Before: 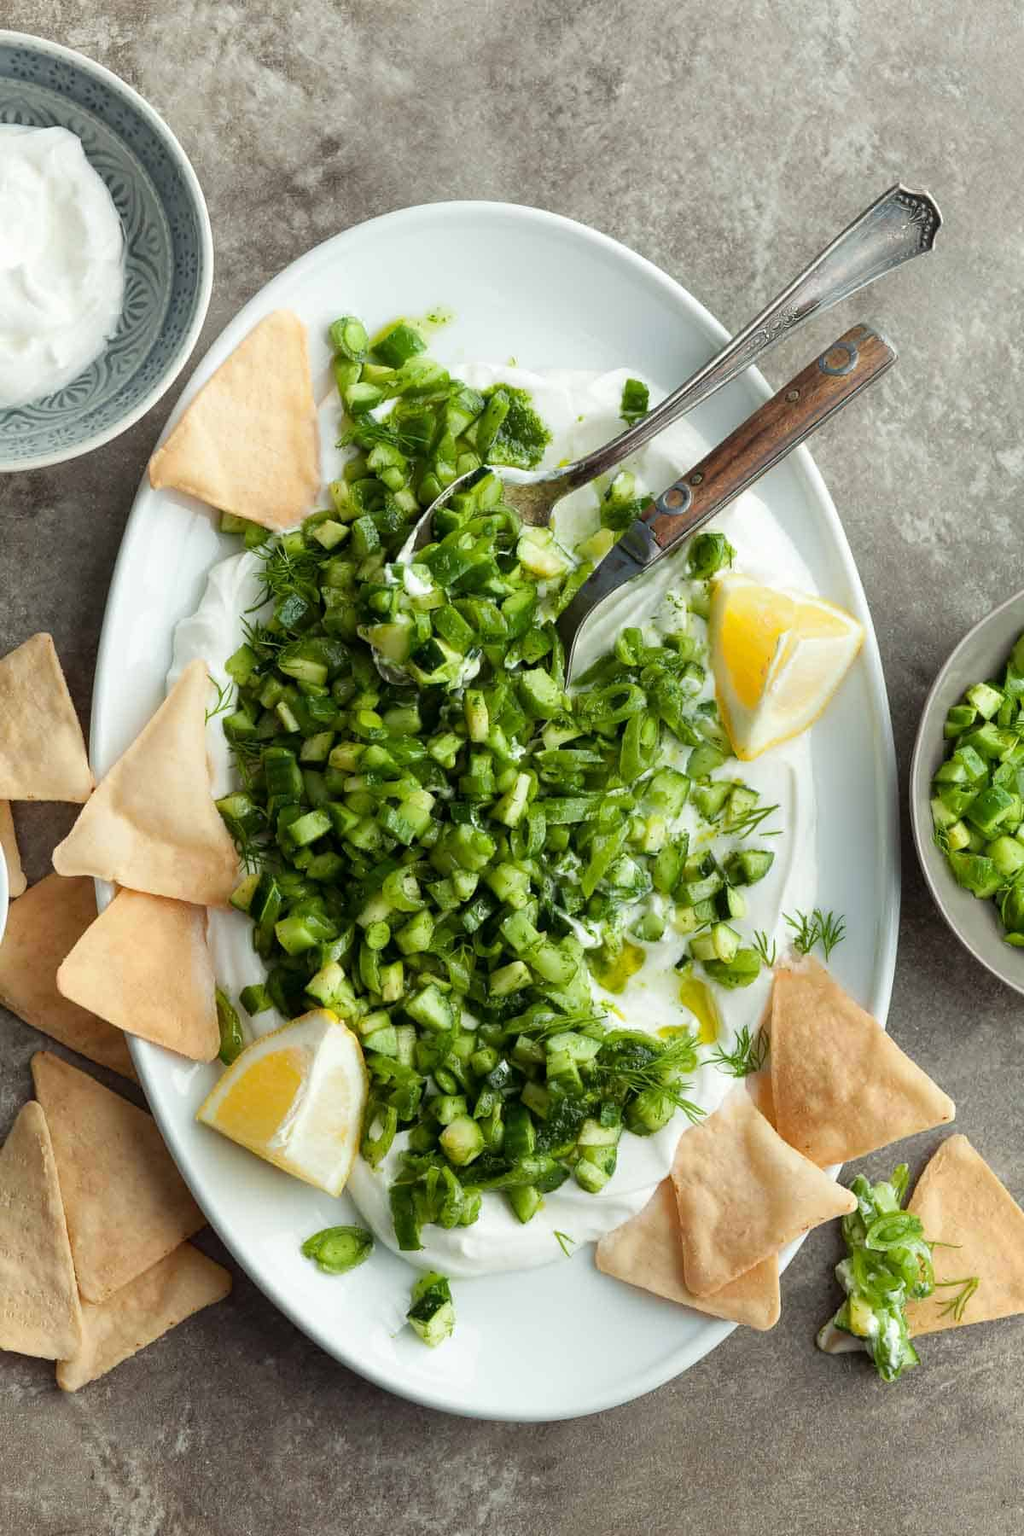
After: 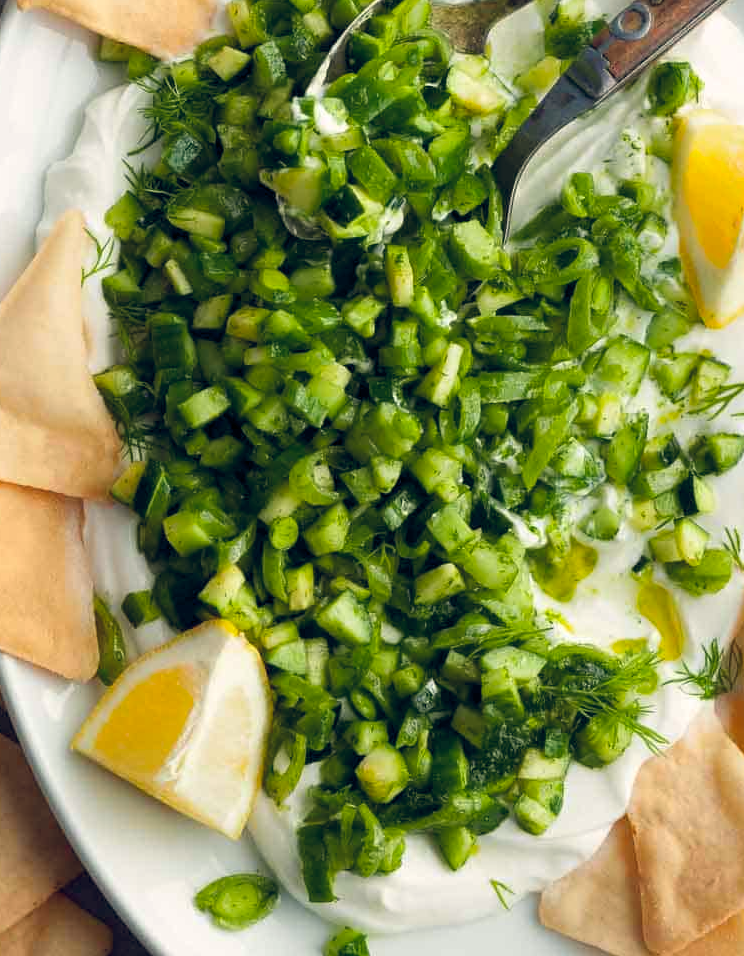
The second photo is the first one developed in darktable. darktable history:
crop: left 13.312%, top 31.28%, right 24.627%, bottom 15.582%
color balance rgb: shadows lift › hue 87.51°, highlights gain › chroma 1.35%, highlights gain › hue 55.1°, global offset › chroma 0.13%, global offset › hue 253.66°, perceptual saturation grading › global saturation 16.38%
tone equalizer: on, module defaults
